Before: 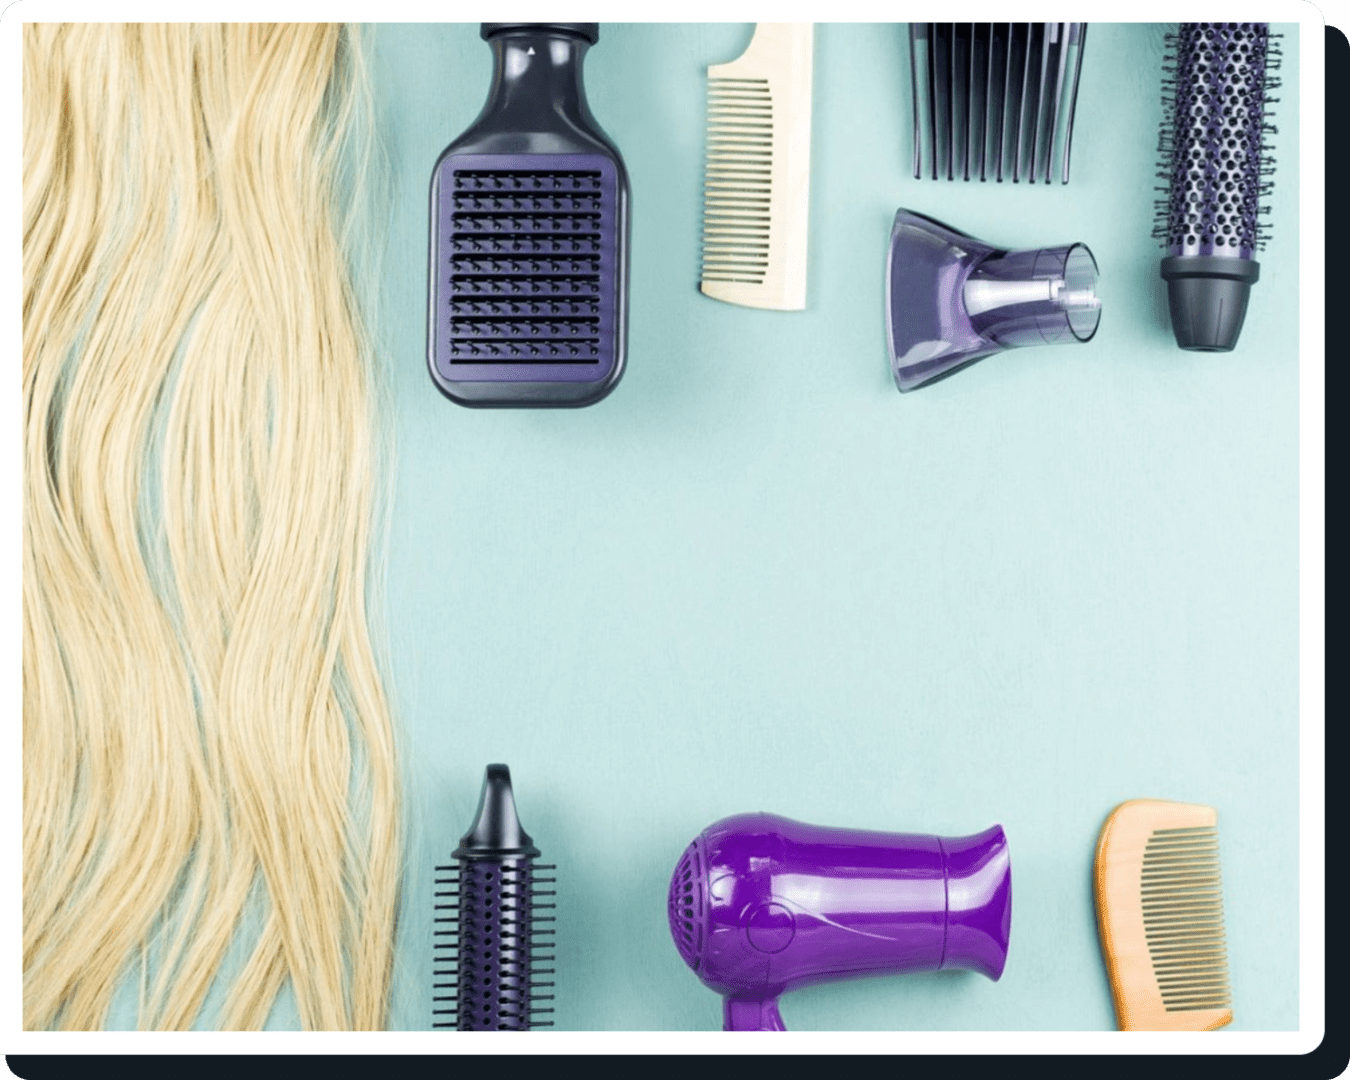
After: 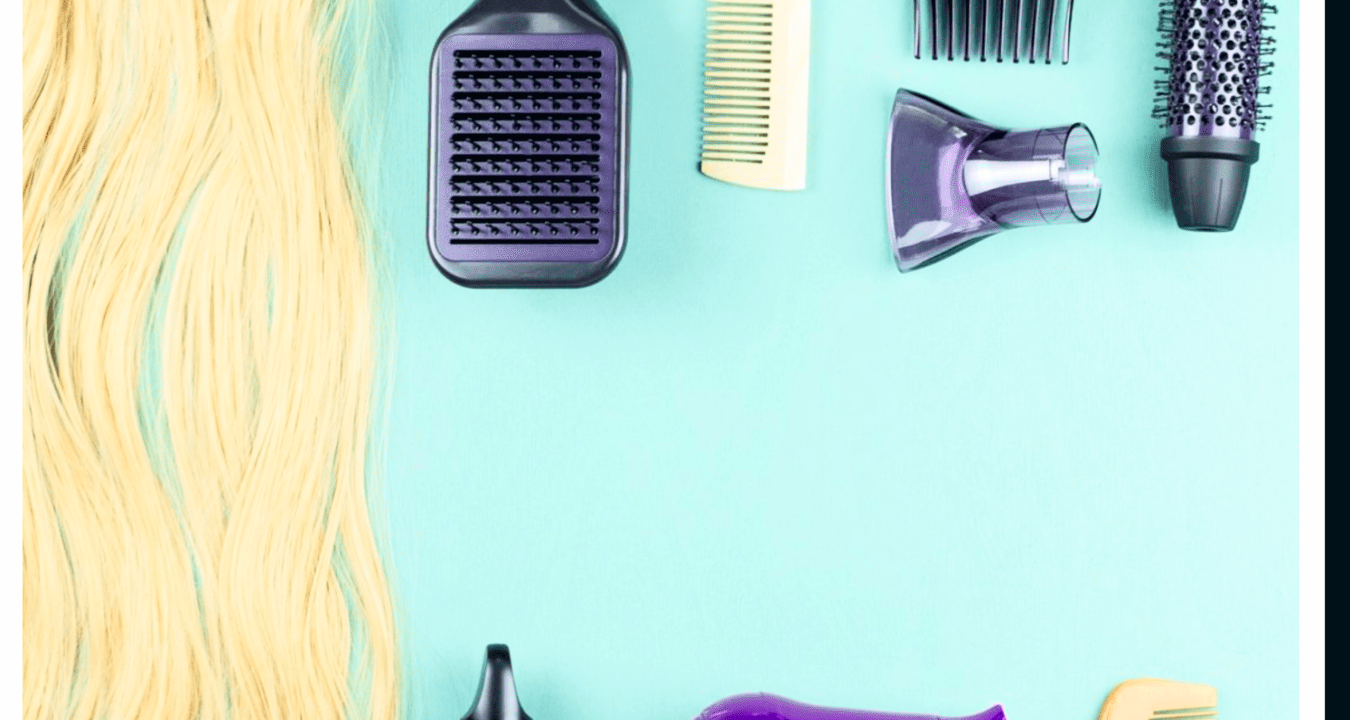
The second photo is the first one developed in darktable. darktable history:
tone curve: curves: ch0 [(0, 0.013) (0.054, 0.018) (0.205, 0.191) (0.289, 0.292) (0.39, 0.424) (0.493, 0.551) (0.647, 0.752) (0.796, 0.887) (1, 0.998)]; ch1 [(0, 0) (0.371, 0.339) (0.477, 0.452) (0.494, 0.495) (0.501, 0.501) (0.51, 0.516) (0.54, 0.557) (0.572, 0.605) (0.66, 0.701) (0.783, 0.804) (1, 1)]; ch2 [(0, 0) (0.32, 0.281) (0.403, 0.399) (0.441, 0.428) (0.47, 0.469) (0.498, 0.496) (0.524, 0.543) (0.551, 0.579) (0.633, 0.665) (0.7, 0.711) (1, 1)], color space Lab, independent channels, preserve colors none
crop: top 11.166%, bottom 22.168%
